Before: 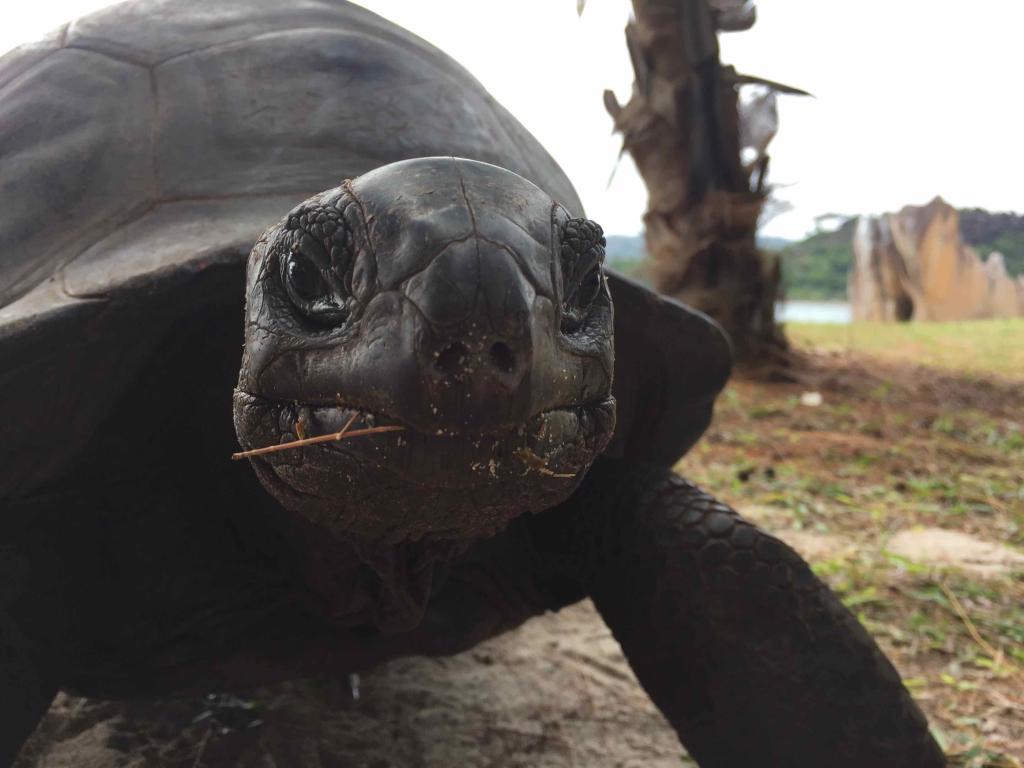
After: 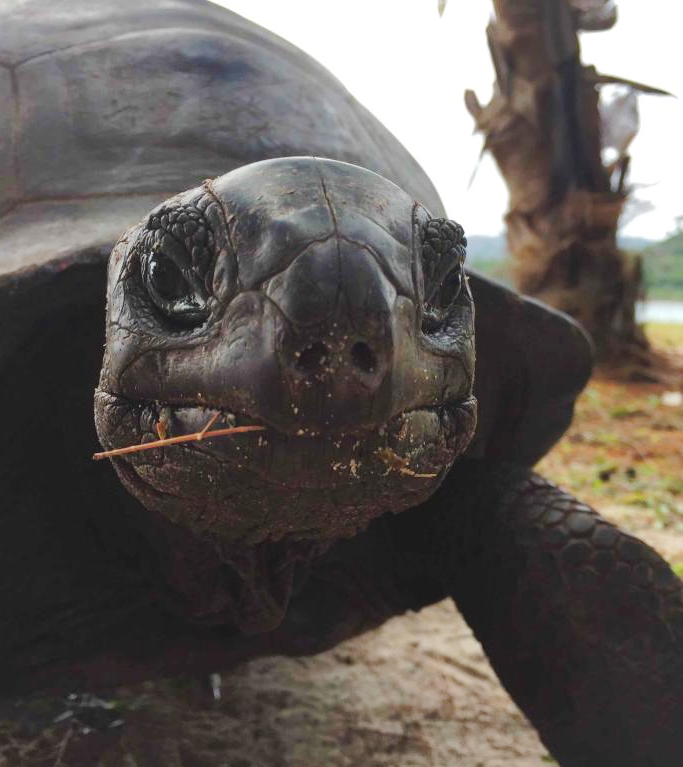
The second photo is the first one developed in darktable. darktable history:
shadows and highlights: highlights color adjustment 53.15%
crop and rotate: left 13.575%, right 19.676%
tone curve: curves: ch0 [(0, 0.023) (0.103, 0.087) (0.295, 0.297) (0.445, 0.531) (0.553, 0.665) (0.735, 0.843) (0.994, 1)]; ch1 [(0, 0) (0.414, 0.395) (0.447, 0.447) (0.485, 0.495) (0.512, 0.523) (0.542, 0.581) (0.581, 0.632) (0.646, 0.715) (1, 1)]; ch2 [(0, 0) (0.369, 0.388) (0.449, 0.431) (0.478, 0.471) (0.516, 0.517) (0.579, 0.624) (0.674, 0.775) (1, 1)], preserve colors none
